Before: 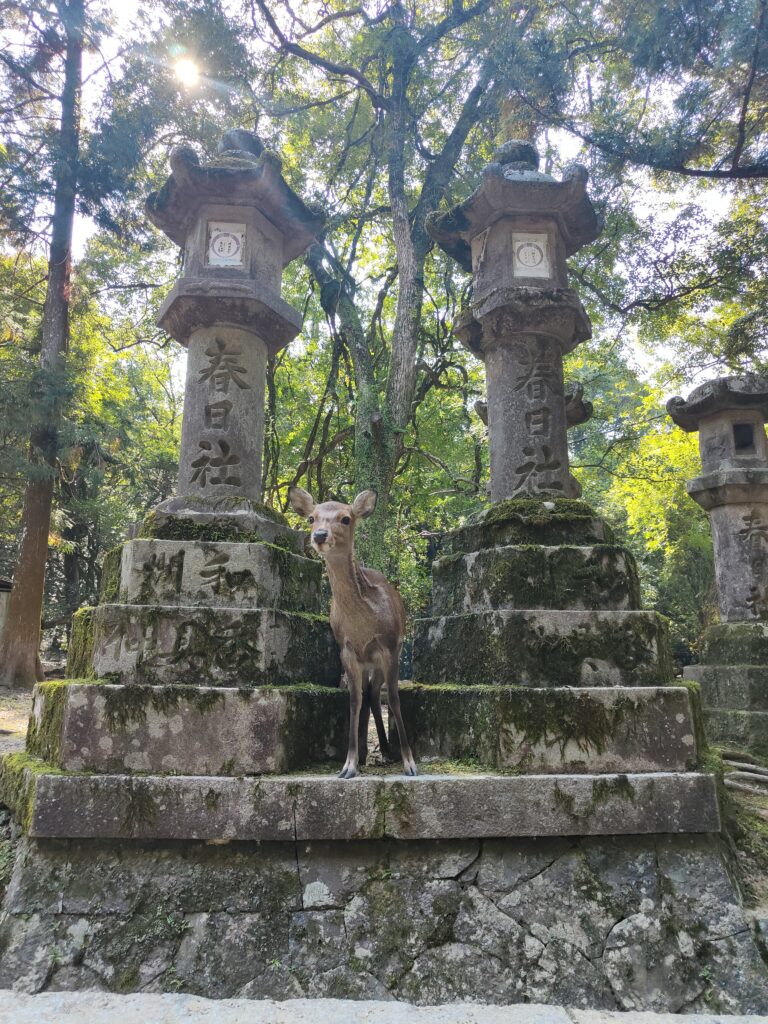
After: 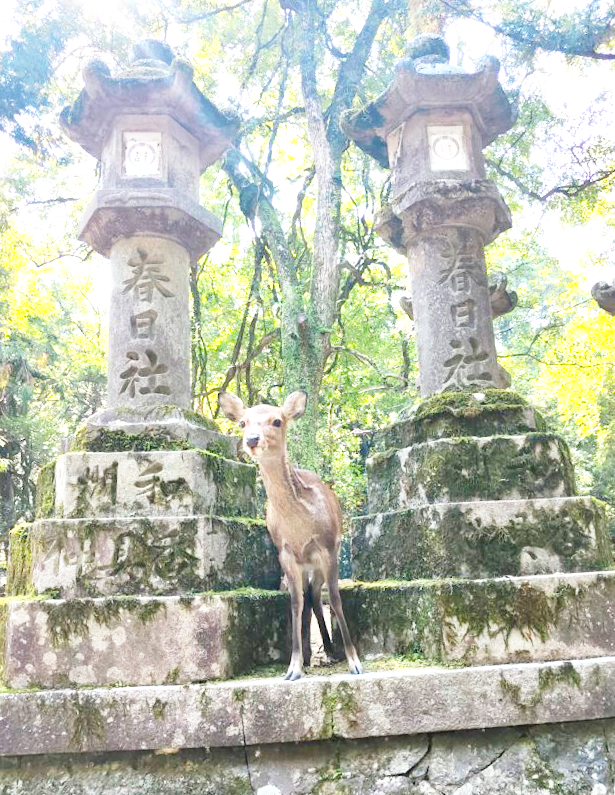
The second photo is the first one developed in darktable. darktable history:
crop and rotate: left 11.831%, top 11.346%, right 13.429%, bottom 13.899%
exposure: black level correction 0, exposure 1.1 EV, compensate exposure bias true, compensate highlight preservation false
base curve: curves: ch0 [(0, 0) (0.008, 0.007) (0.022, 0.029) (0.048, 0.089) (0.092, 0.197) (0.191, 0.399) (0.275, 0.534) (0.357, 0.65) (0.477, 0.78) (0.542, 0.833) (0.799, 0.973) (1, 1)], preserve colors none
rotate and perspective: rotation -3.18°, automatic cropping off
